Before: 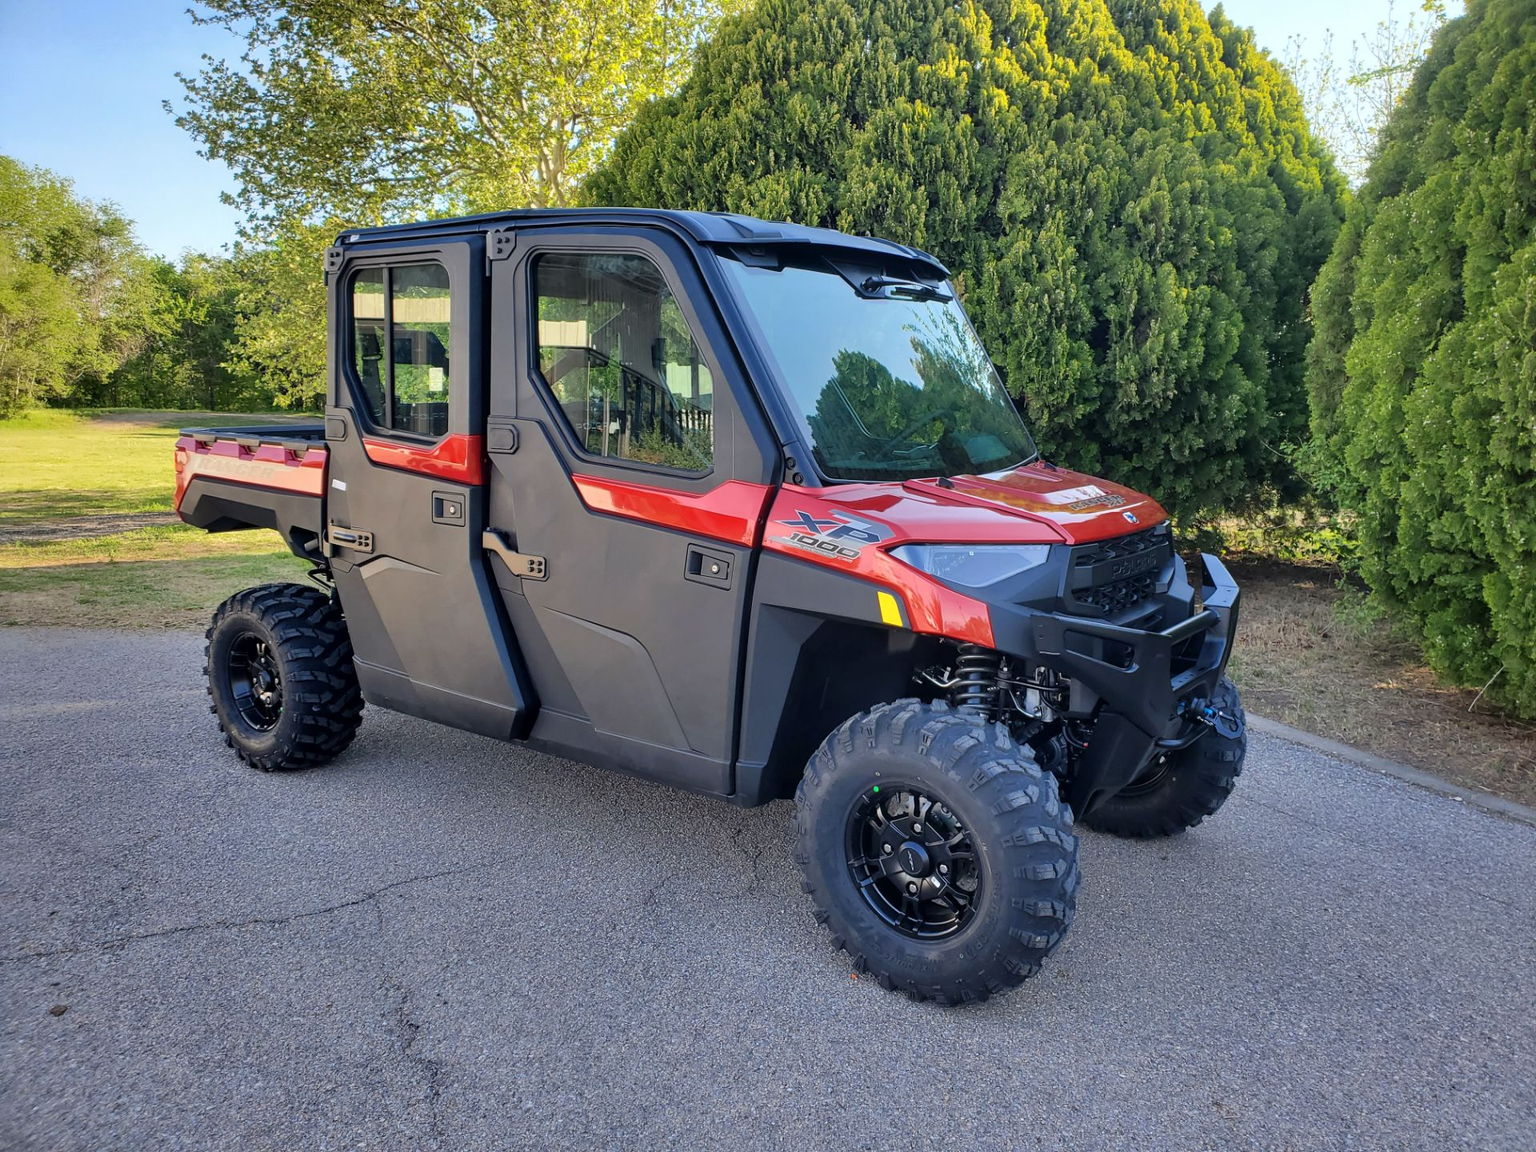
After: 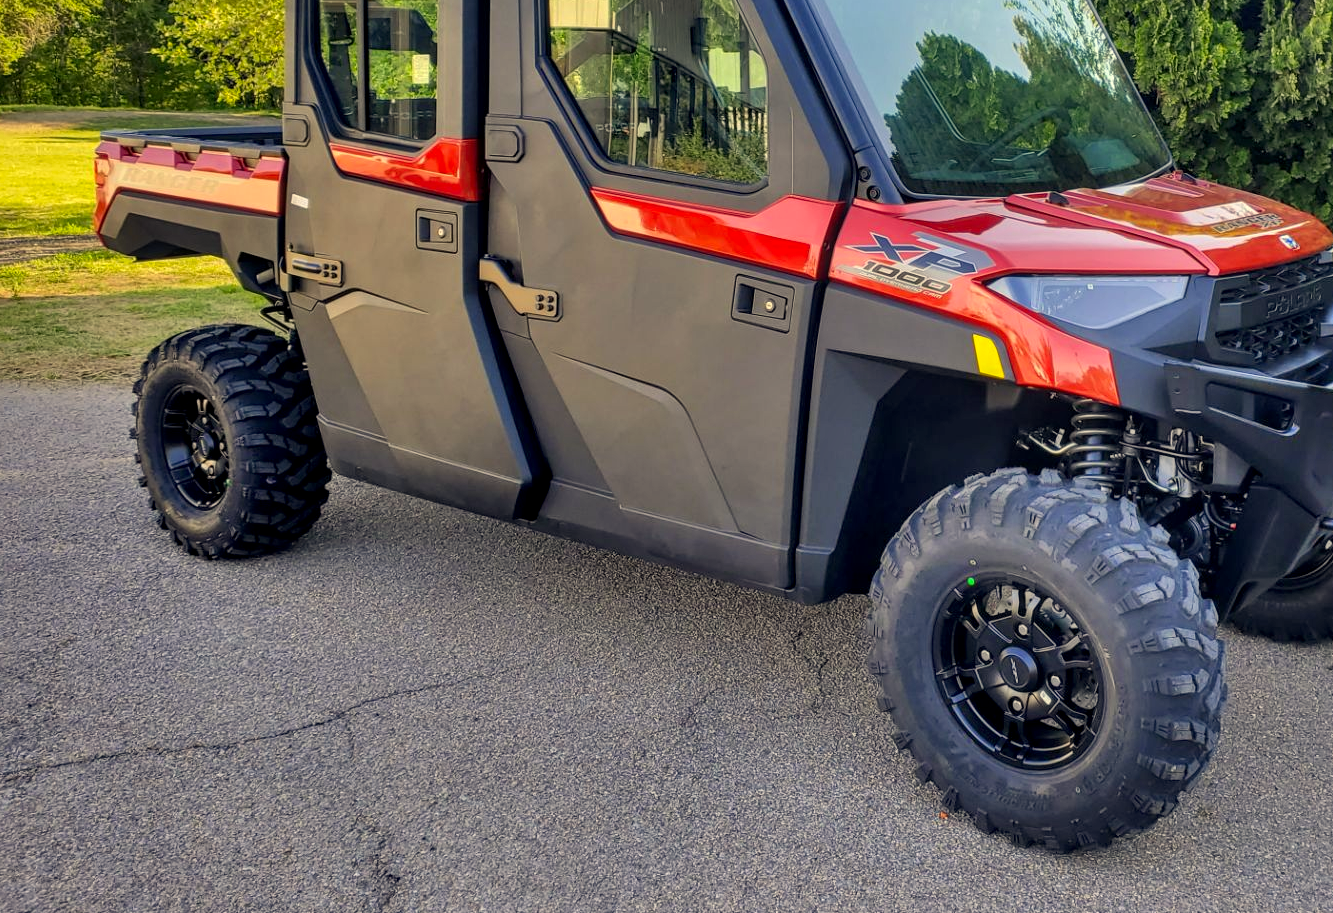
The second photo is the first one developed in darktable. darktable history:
color correction: highlights a* 2.3, highlights b* 22.57
contrast brightness saturation: saturation 0.121
shadows and highlights: low approximation 0.01, soften with gaussian
local contrast: on, module defaults
crop: left 6.473%, top 28.161%, right 24.096%, bottom 8.382%
